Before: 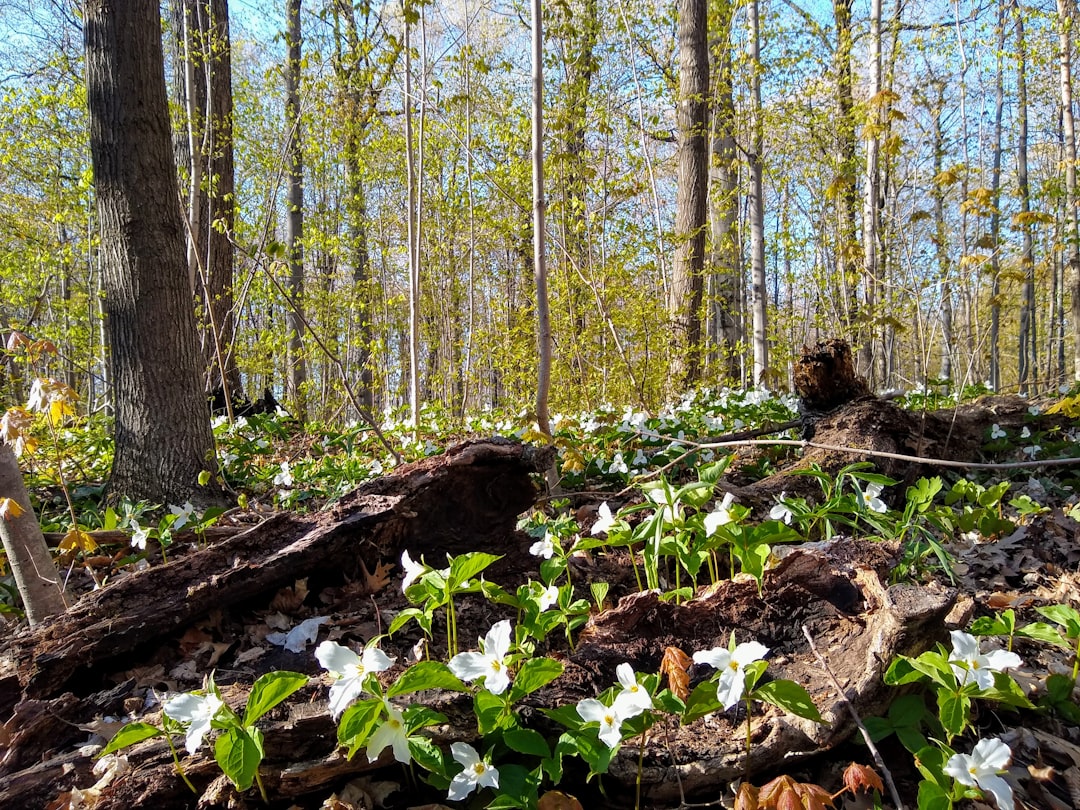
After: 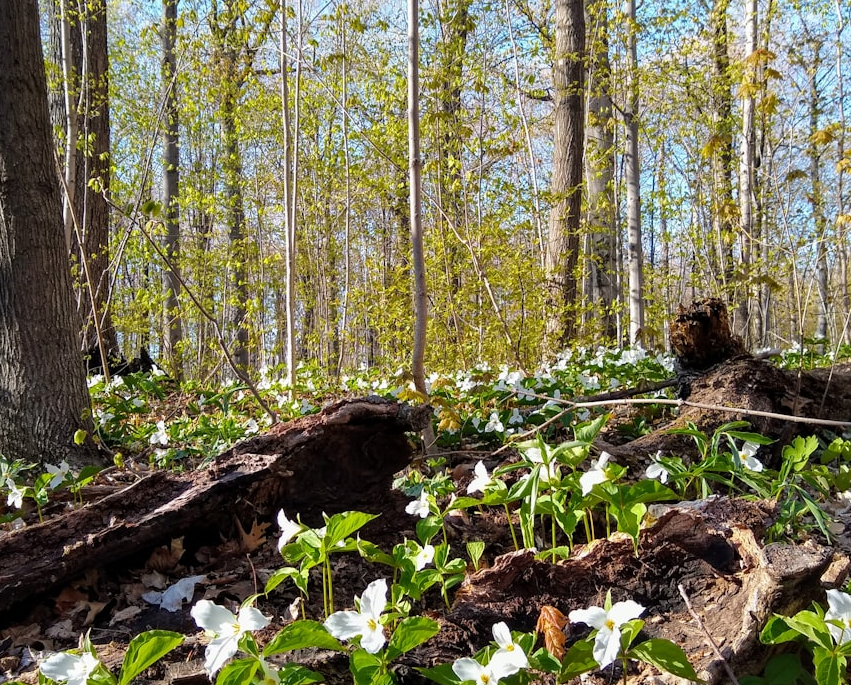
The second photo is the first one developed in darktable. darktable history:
crop: left 11.553%, top 5.14%, right 9.591%, bottom 10.234%
